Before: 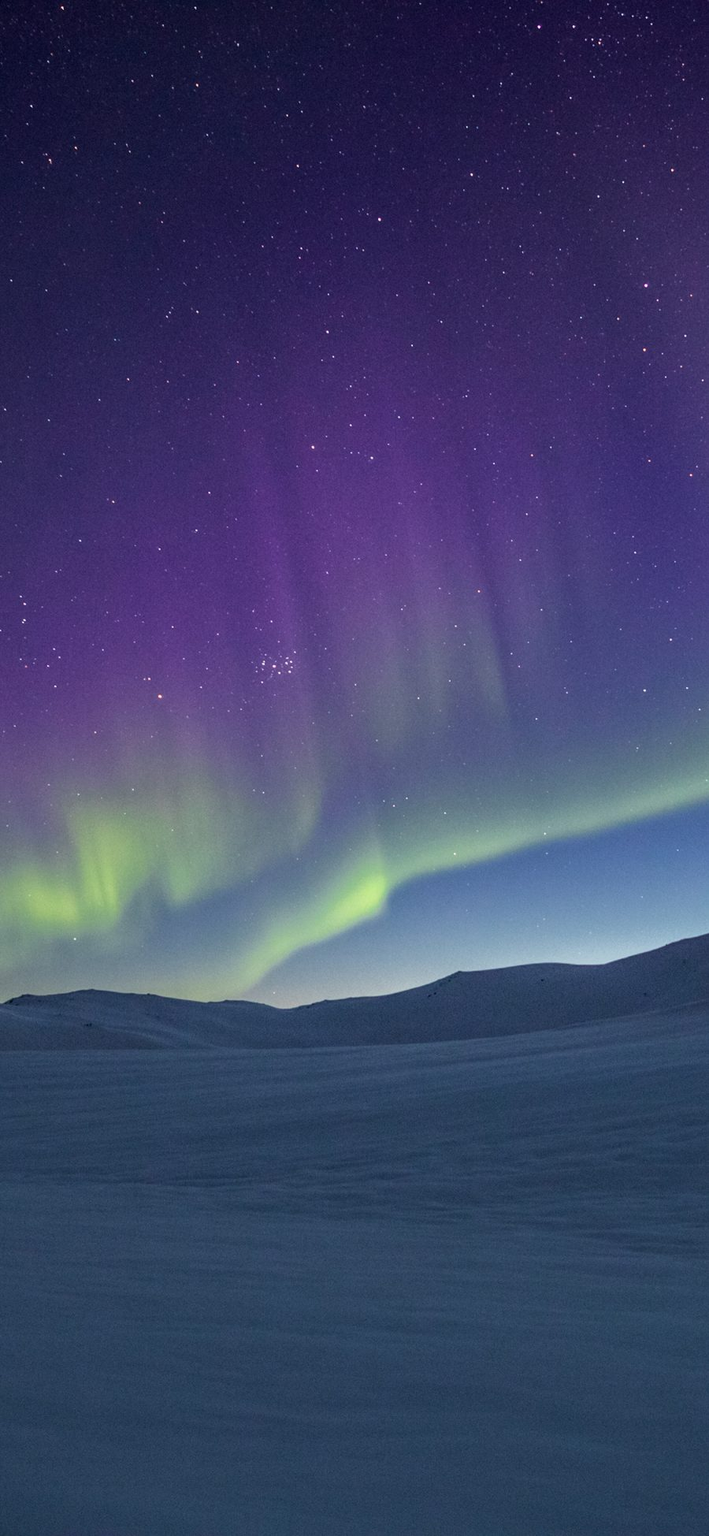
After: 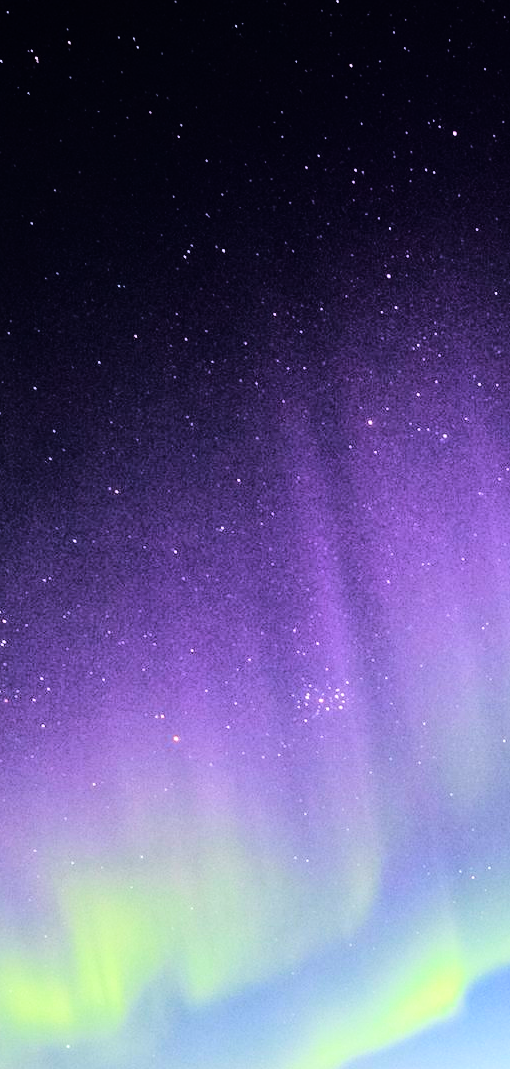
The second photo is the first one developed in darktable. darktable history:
tone equalizer: -8 EV -0.742 EV, -7 EV -0.706 EV, -6 EV -0.631 EV, -5 EV -0.365 EV, -3 EV 0.371 EV, -2 EV 0.6 EV, -1 EV 0.678 EV, +0 EV 0.727 EV, mask exposure compensation -0.497 EV
base curve: curves: ch0 [(0, 0) (0.036, 0.01) (0.123, 0.254) (0.258, 0.504) (0.507, 0.748) (1, 1)]
crop and rotate: left 3.03%, top 7.484%, right 40.277%, bottom 37.651%
